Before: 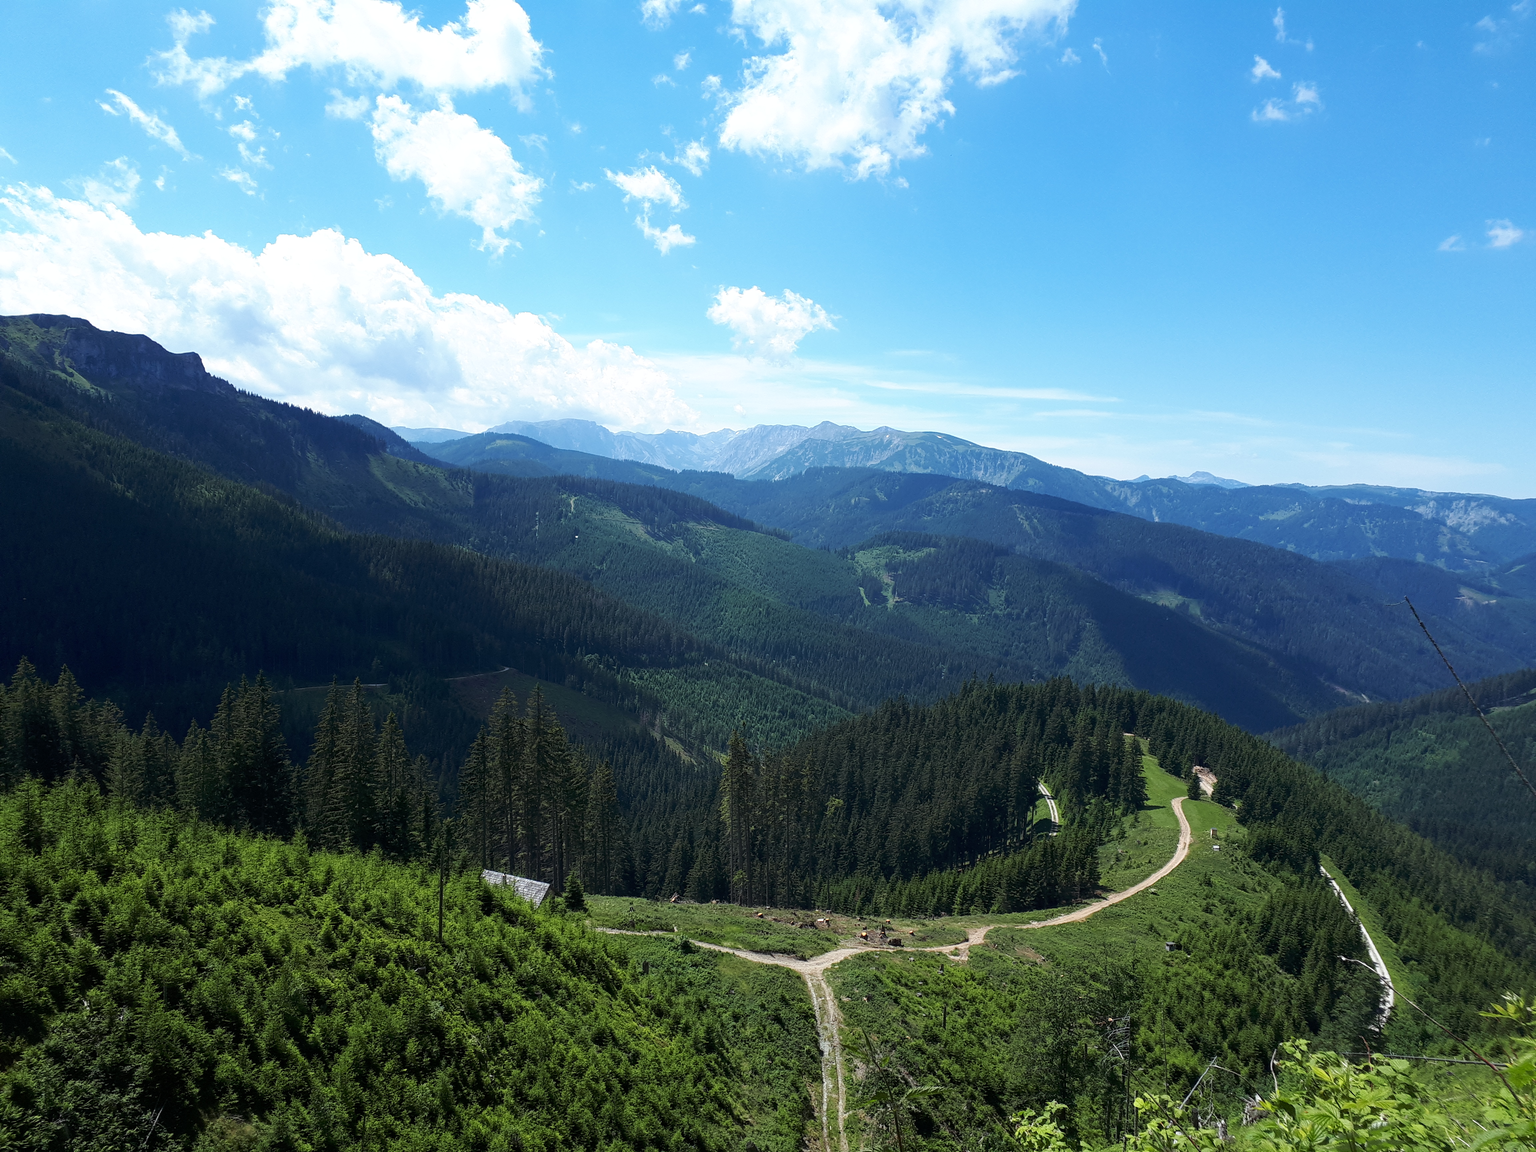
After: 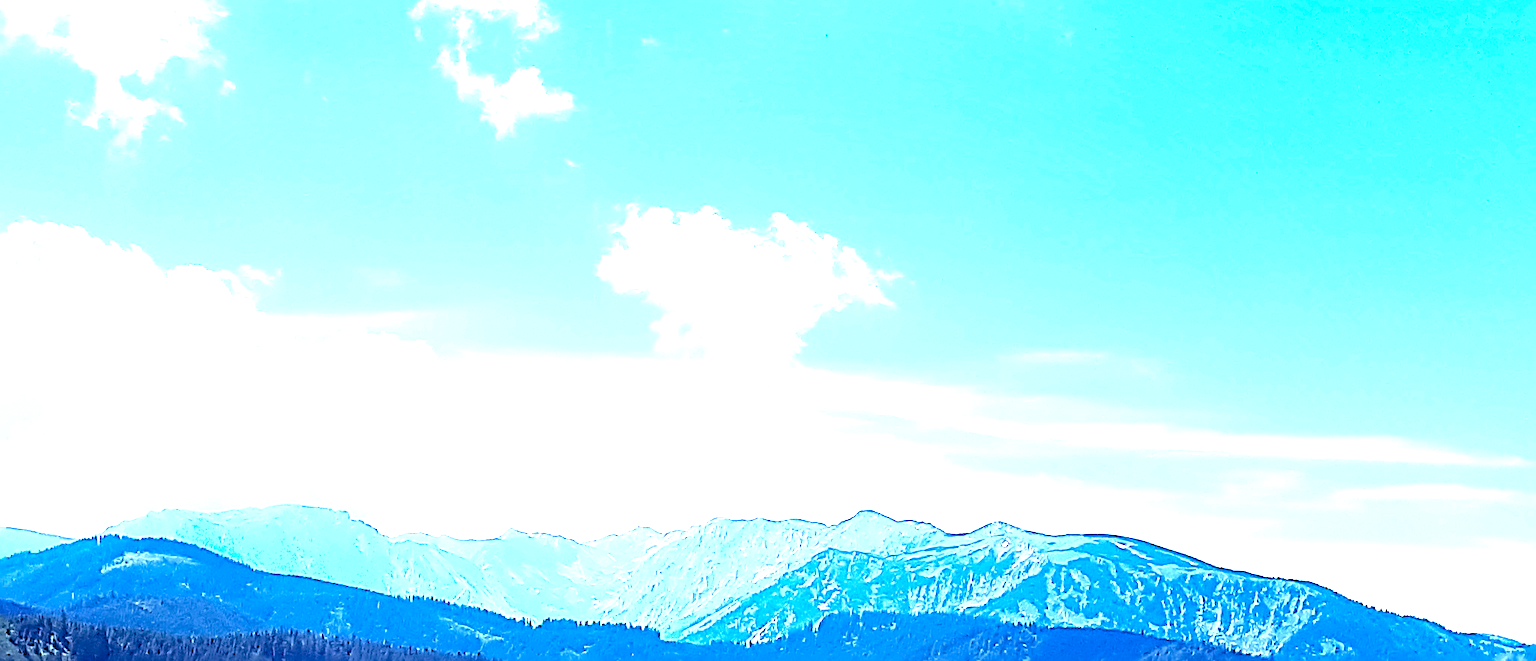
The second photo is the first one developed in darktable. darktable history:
levels: levels [0, 0.352, 0.703]
shadows and highlights: shadows -20.15, white point adjustment -1.93, highlights -34.92
crop: left 28.71%, top 16.875%, right 26.814%, bottom 57.587%
color balance rgb: power › luminance -7.644%, power › chroma 1.329%, power › hue 330.28°, global offset › luminance -0.849%, perceptual saturation grading › global saturation 30.874%
tone equalizer: -8 EV -0.433 EV, -7 EV -0.375 EV, -6 EV -0.342 EV, -5 EV -0.185 EV, -3 EV 0.21 EV, -2 EV 0.313 EV, -1 EV 0.382 EV, +0 EV 0.423 EV, smoothing diameter 24.86%, edges refinement/feathering 7.28, preserve details guided filter
sharpen: radius 3.174, amount 1.72
haze removal: compatibility mode true, adaptive false
